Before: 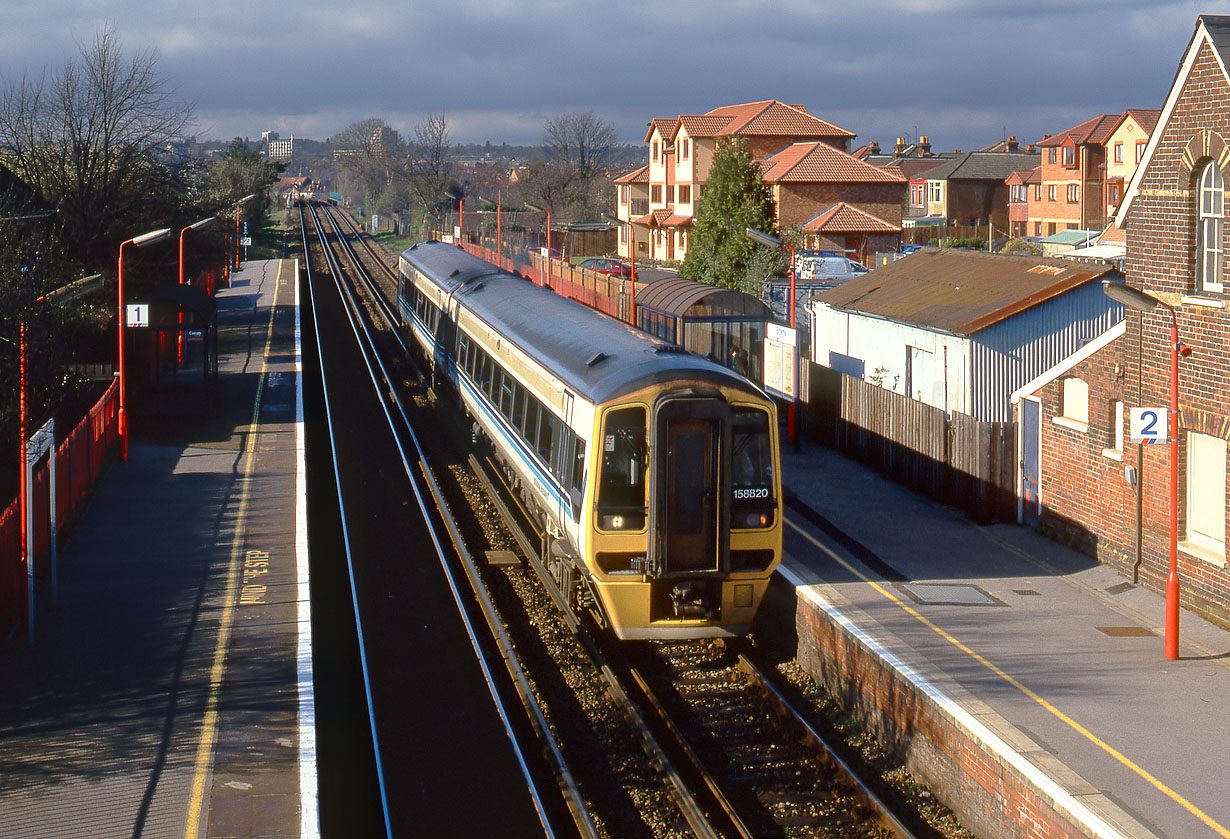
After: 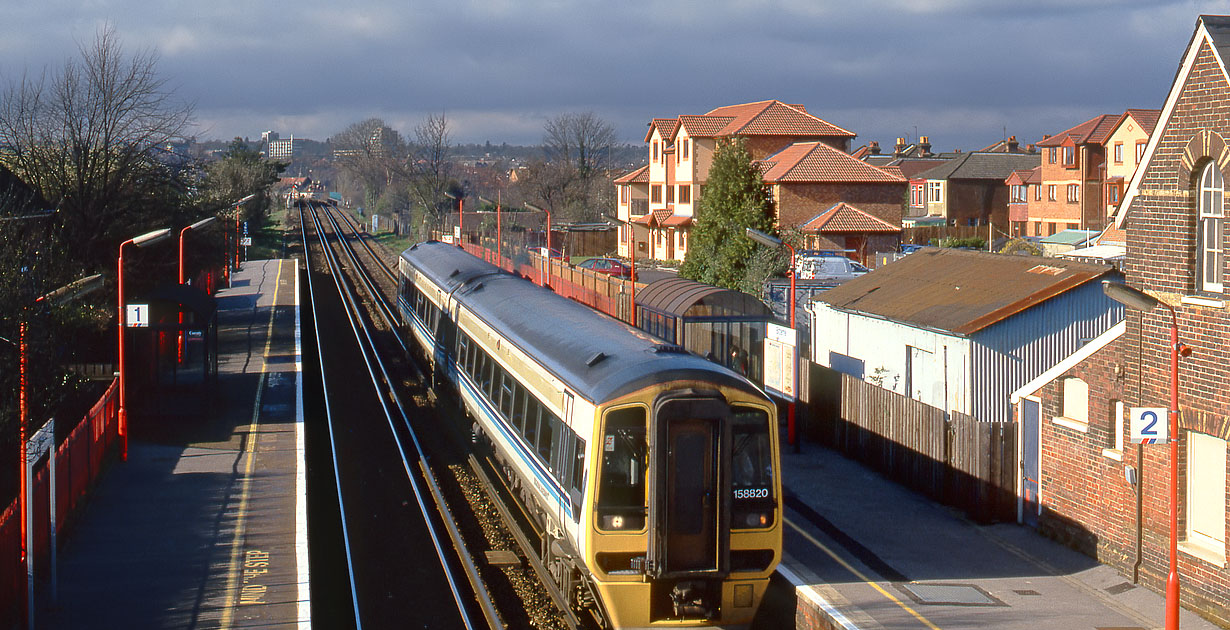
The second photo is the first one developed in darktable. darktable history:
crop: bottom 24.879%
